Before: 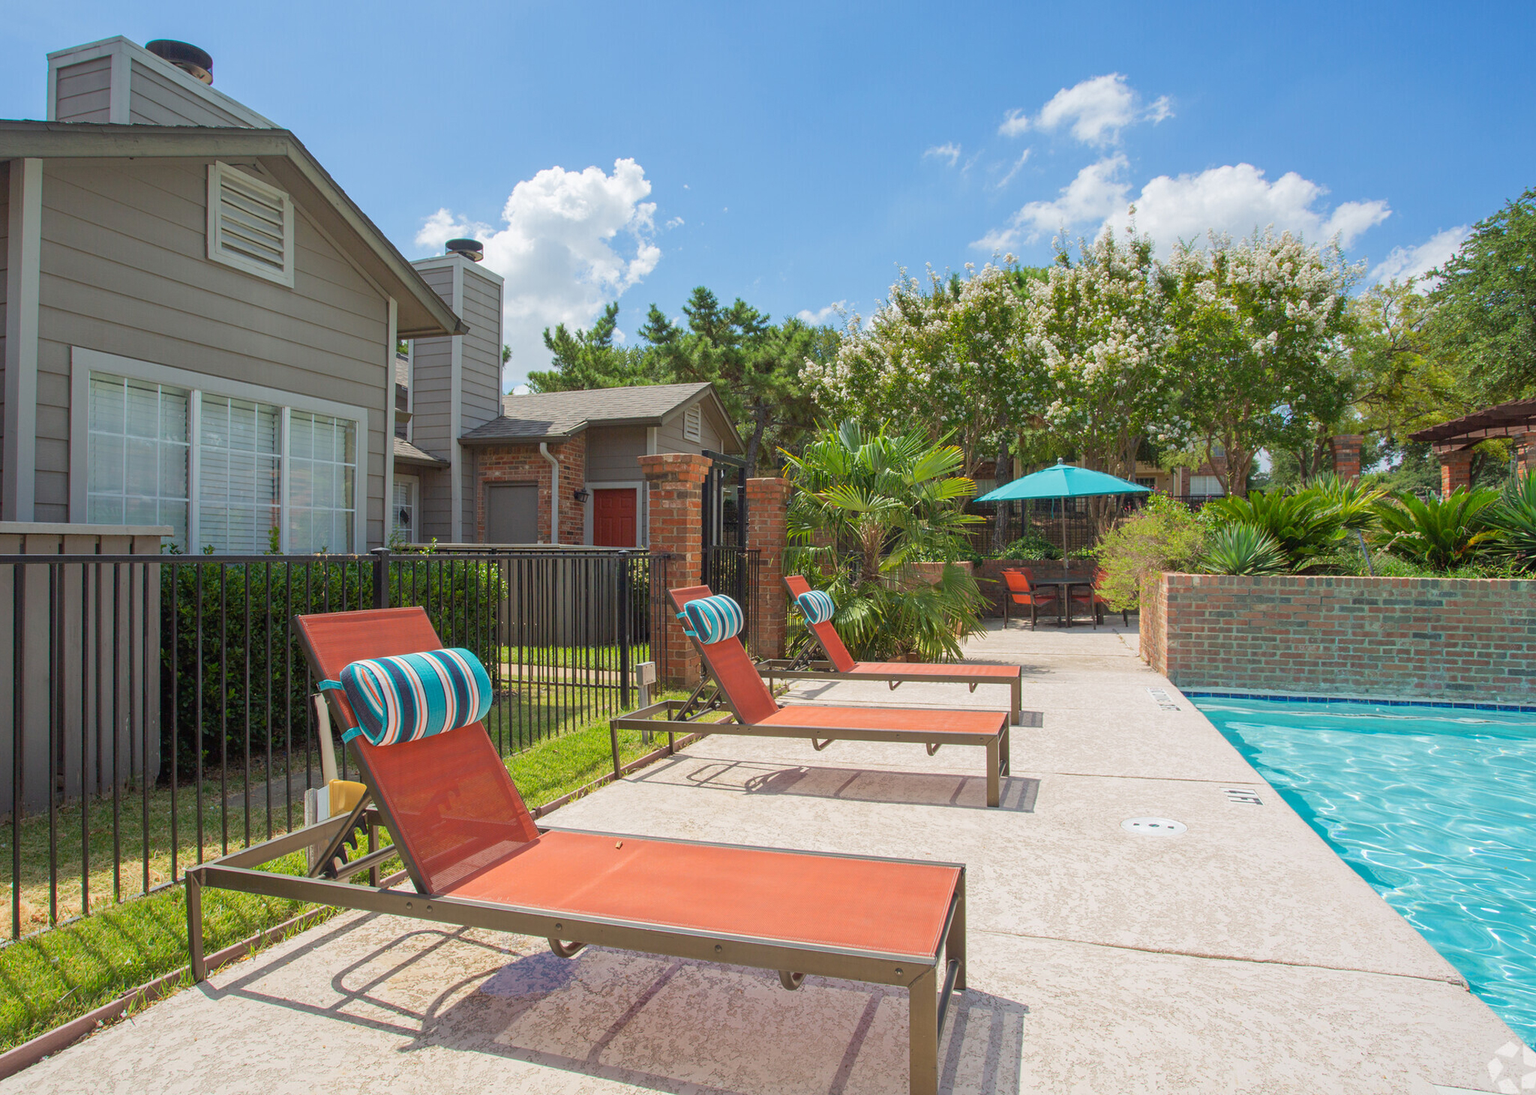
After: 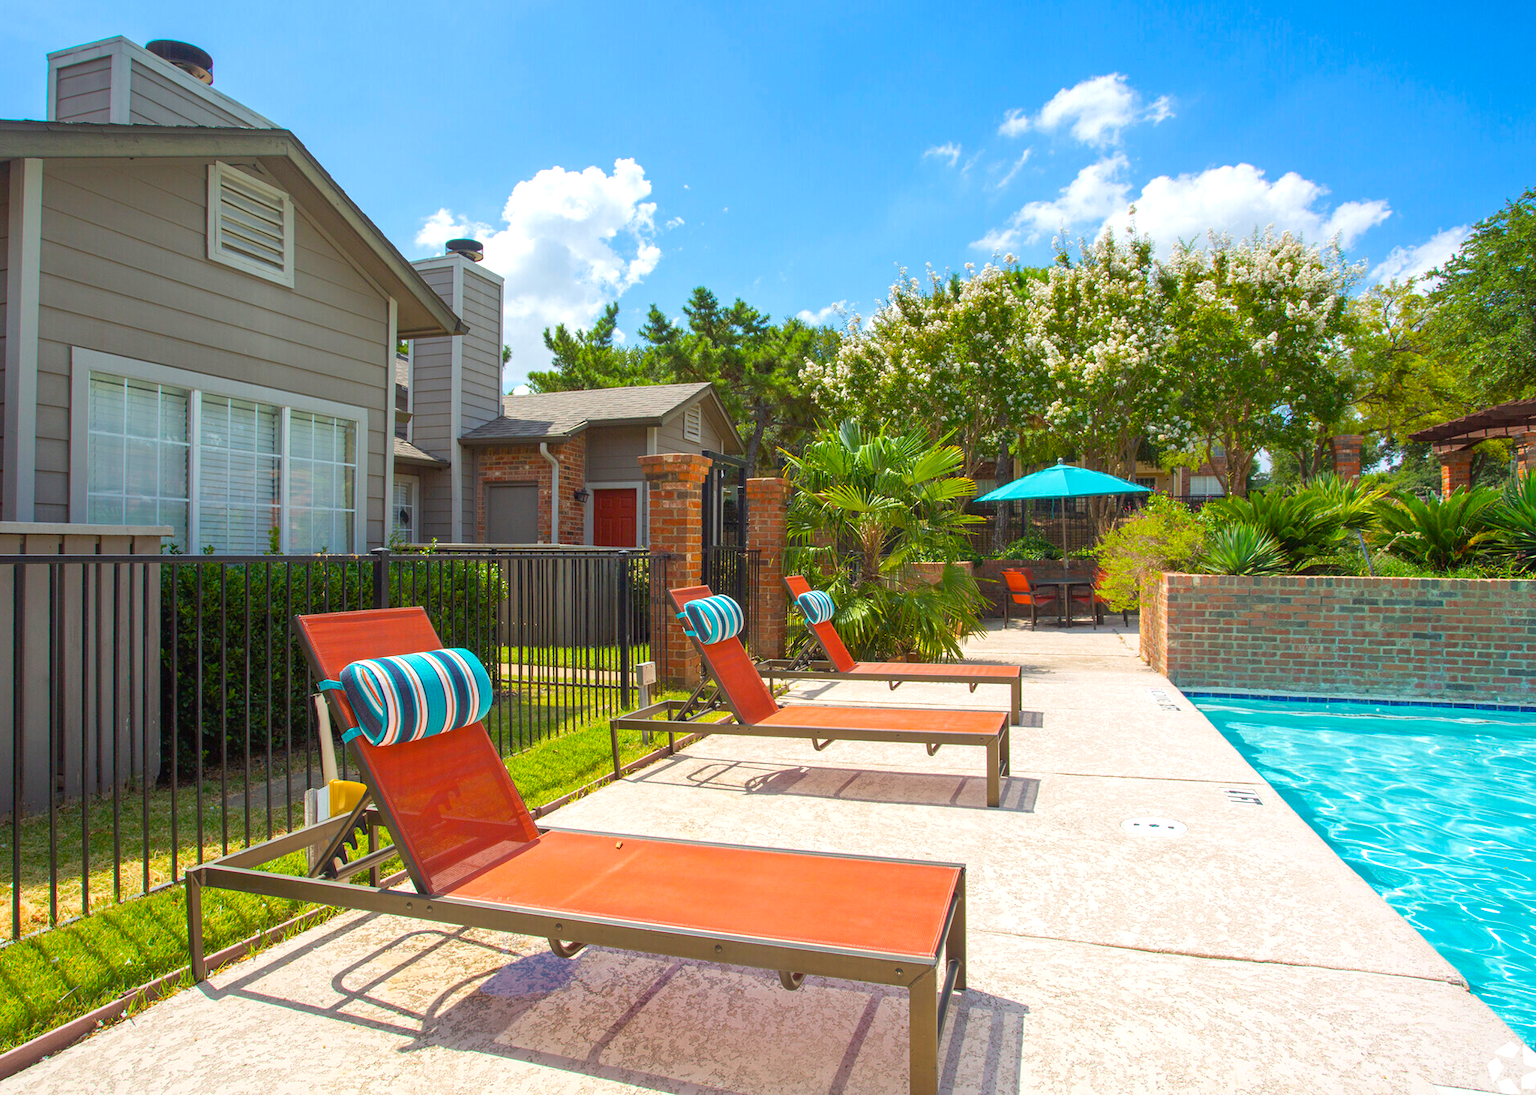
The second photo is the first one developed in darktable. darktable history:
color balance rgb: linear chroma grading › global chroma 15.009%, perceptual saturation grading › global saturation 19.643%, perceptual brilliance grading › highlights 11.686%
